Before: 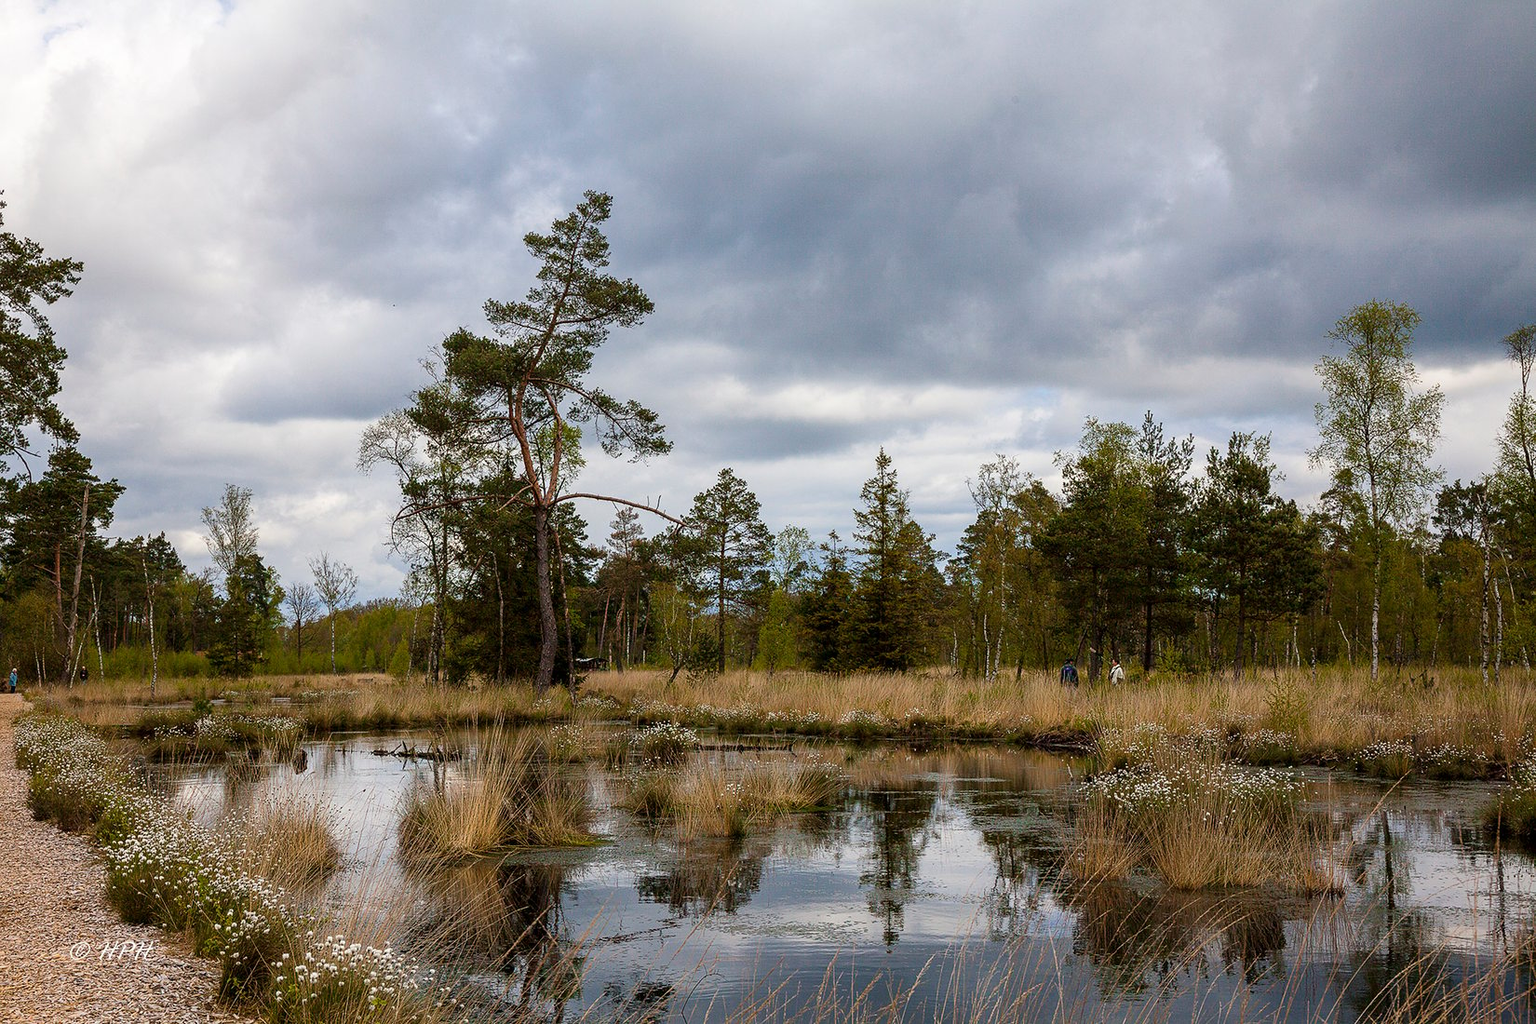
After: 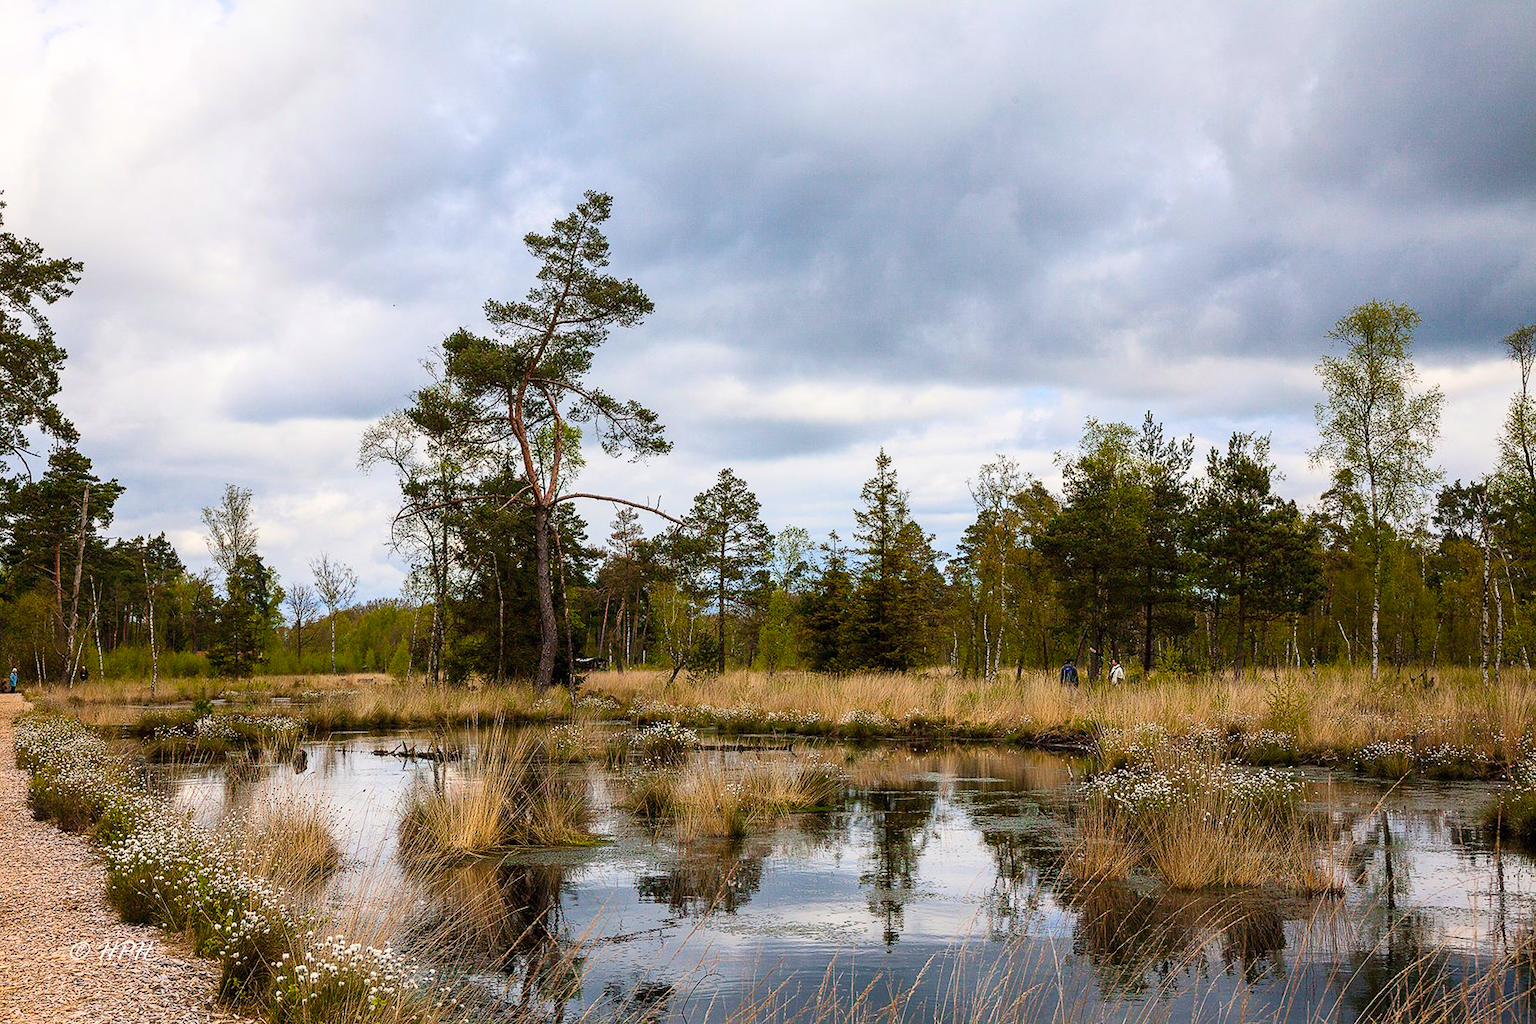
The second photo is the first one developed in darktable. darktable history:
color balance rgb: highlights gain › chroma 0.127%, highlights gain › hue 330.69°, perceptual saturation grading › global saturation -0.138%, global vibrance 20%
contrast brightness saturation: contrast 0.195, brightness 0.151, saturation 0.137
